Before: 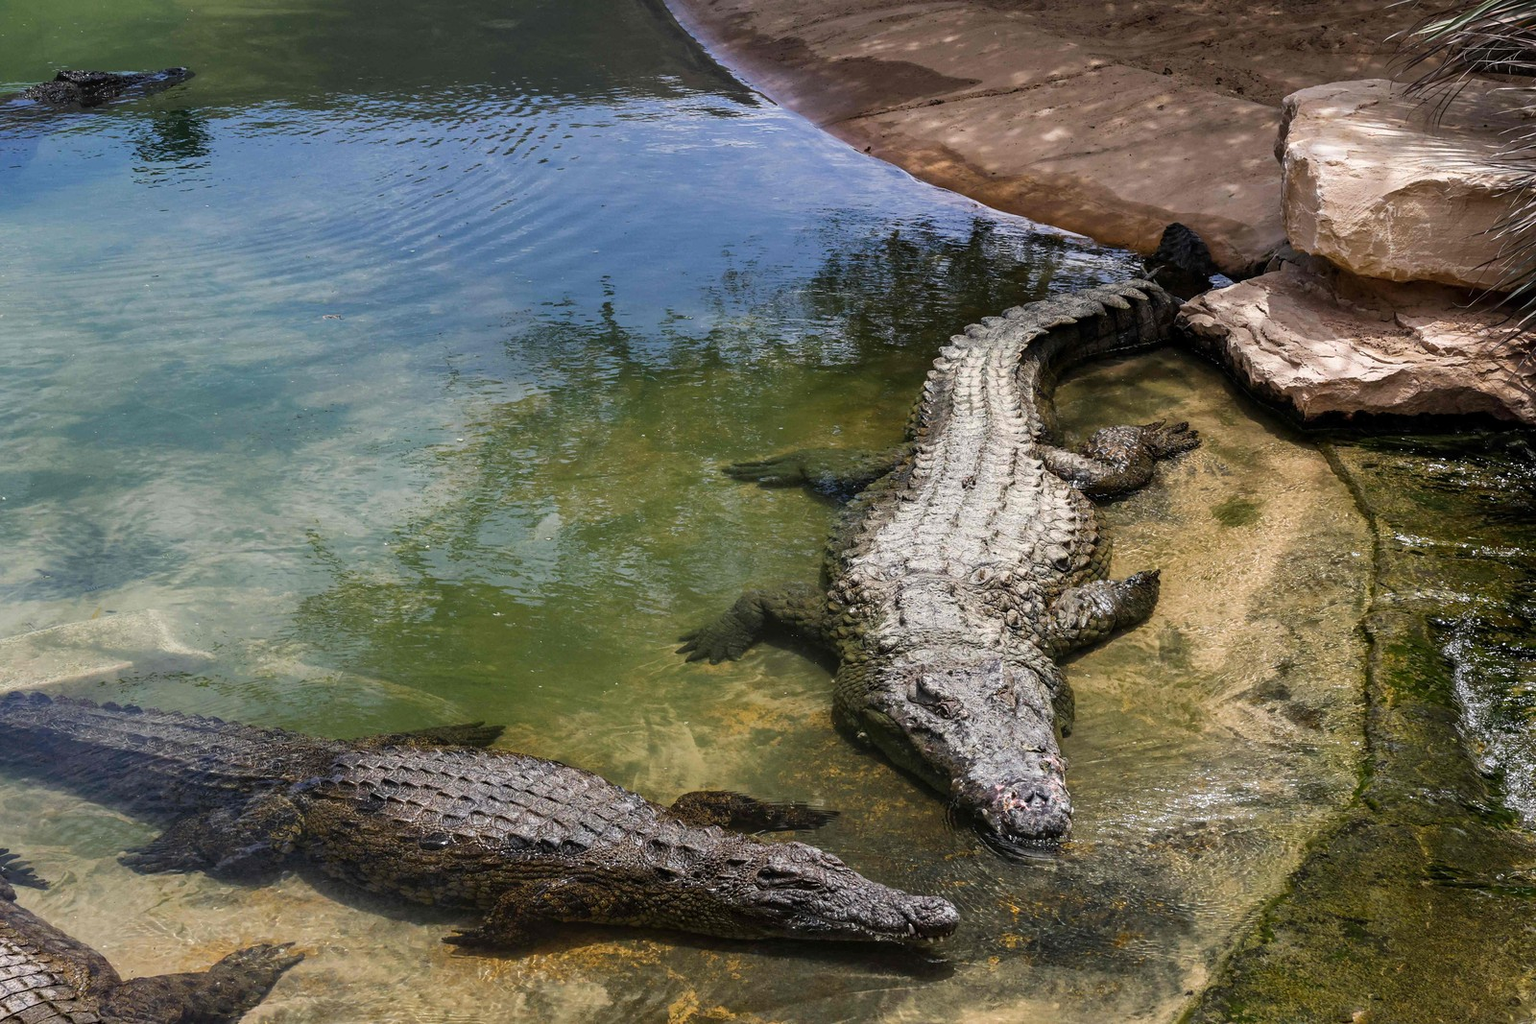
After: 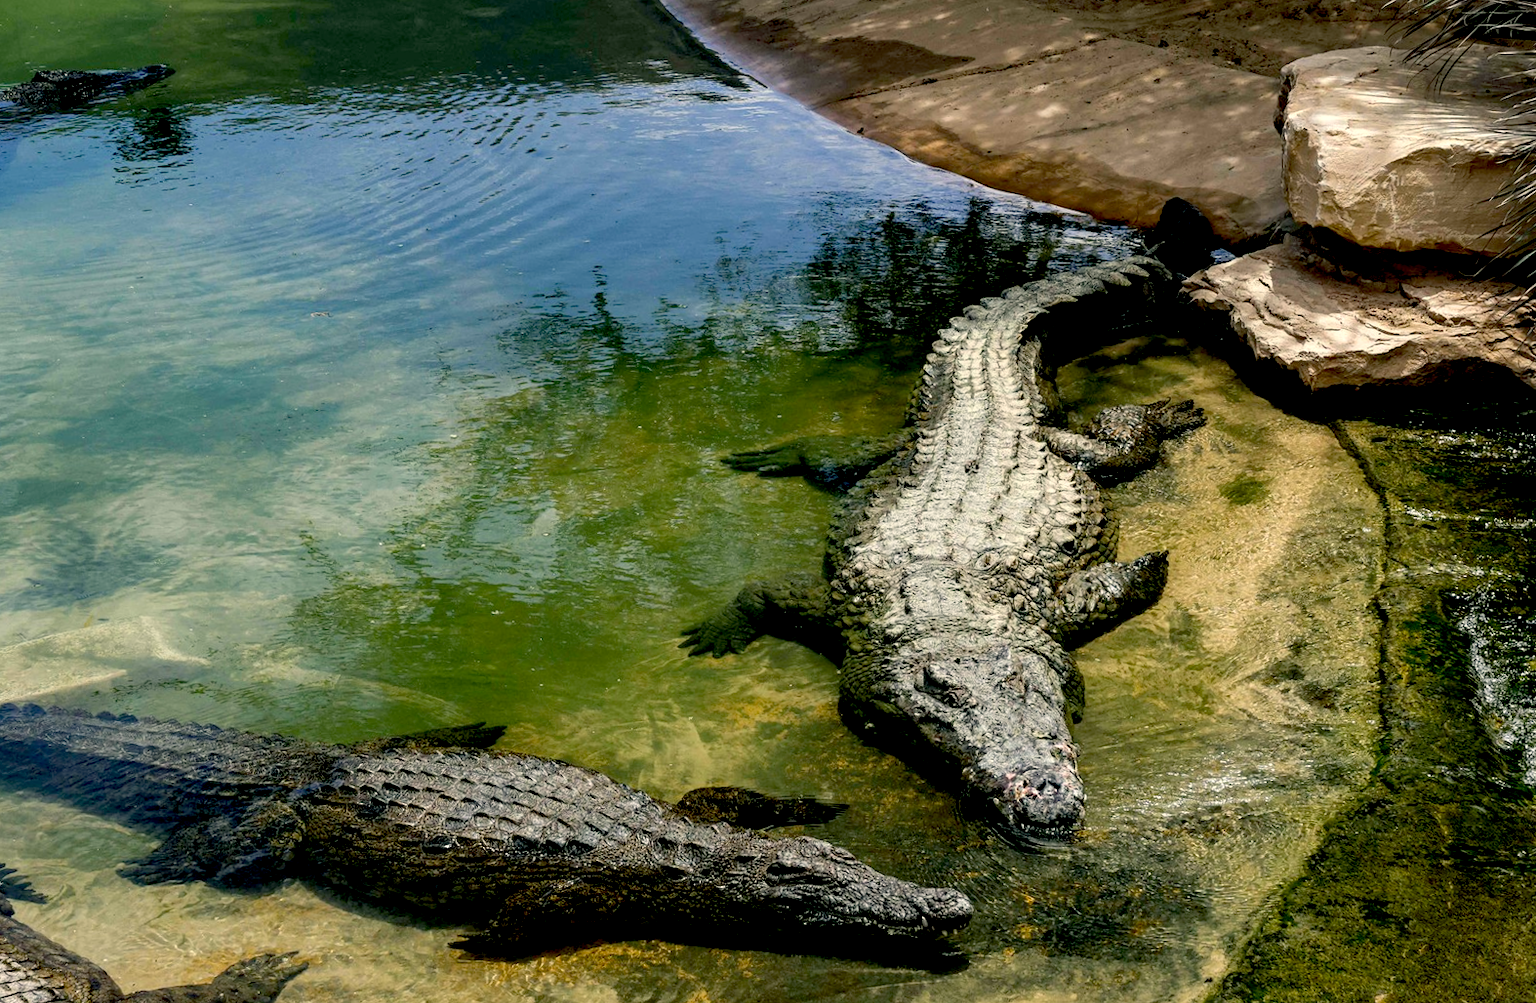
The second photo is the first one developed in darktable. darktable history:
color correction: highlights a* -0.482, highlights b* 9.48, shadows a* -9.48, shadows b* 0.803
exposure: black level correction 0.025, exposure 0.182 EV, compensate highlight preservation false
rotate and perspective: rotation -1.42°, crop left 0.016, crop right 0.984, crop top 0.035, crop bottom 0.965
